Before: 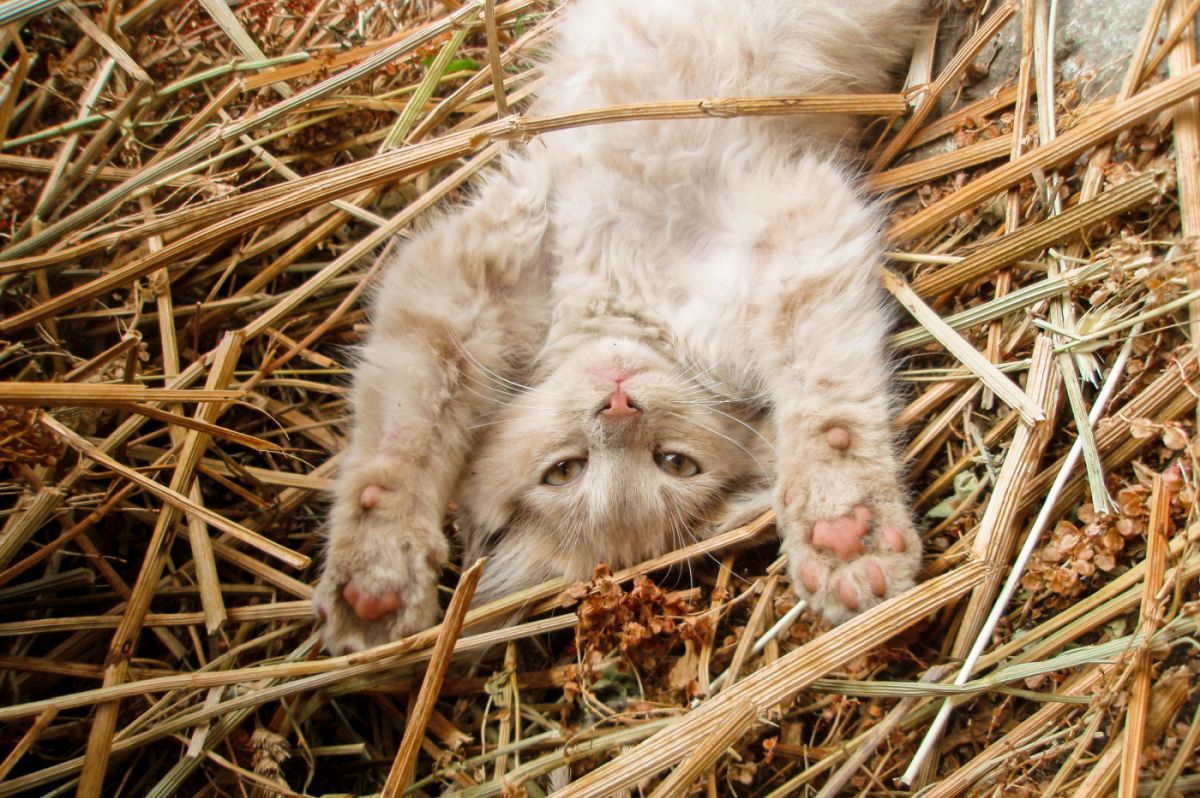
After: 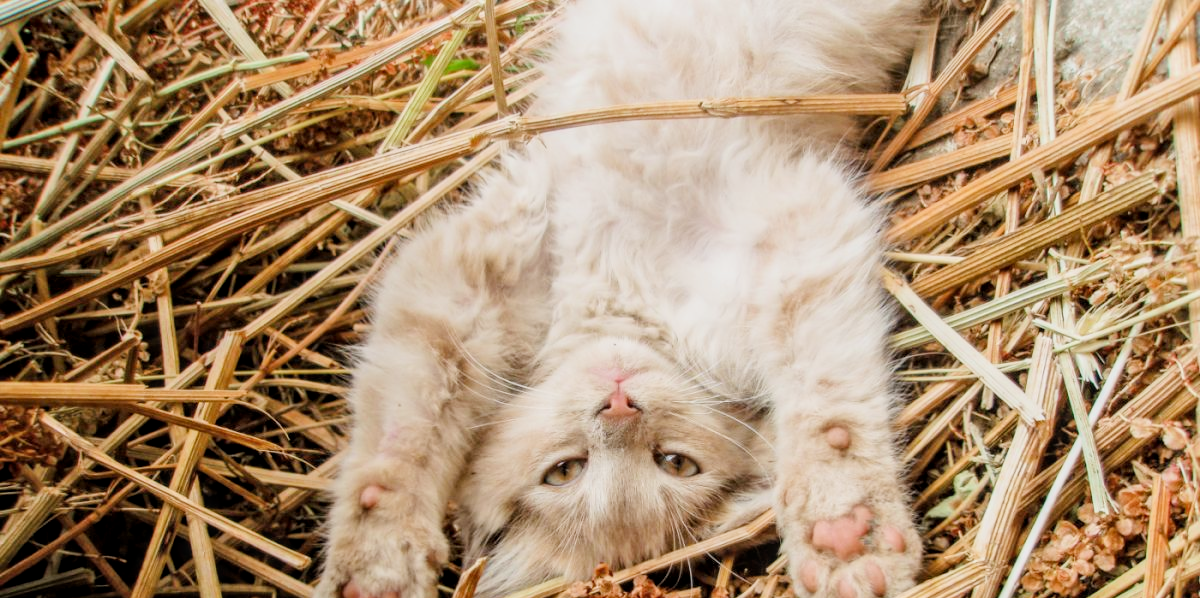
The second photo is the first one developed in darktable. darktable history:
crop: bottom 24.988%
filmic rgb: black relative exposure -7.65 EV, white relative exposure 4.56 EV, hardness 3.61
local contrast: on, module defaults
exposure: black level correction 0, exposure 0.7 EV, compensate exposure bias true, compensate highlight preservation false
